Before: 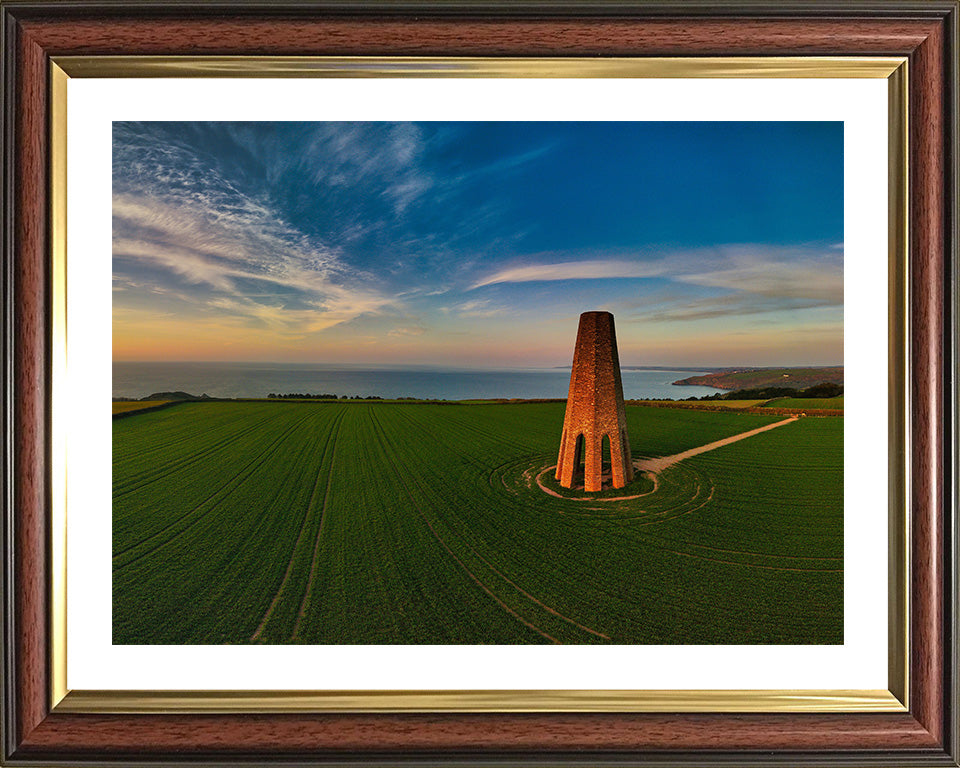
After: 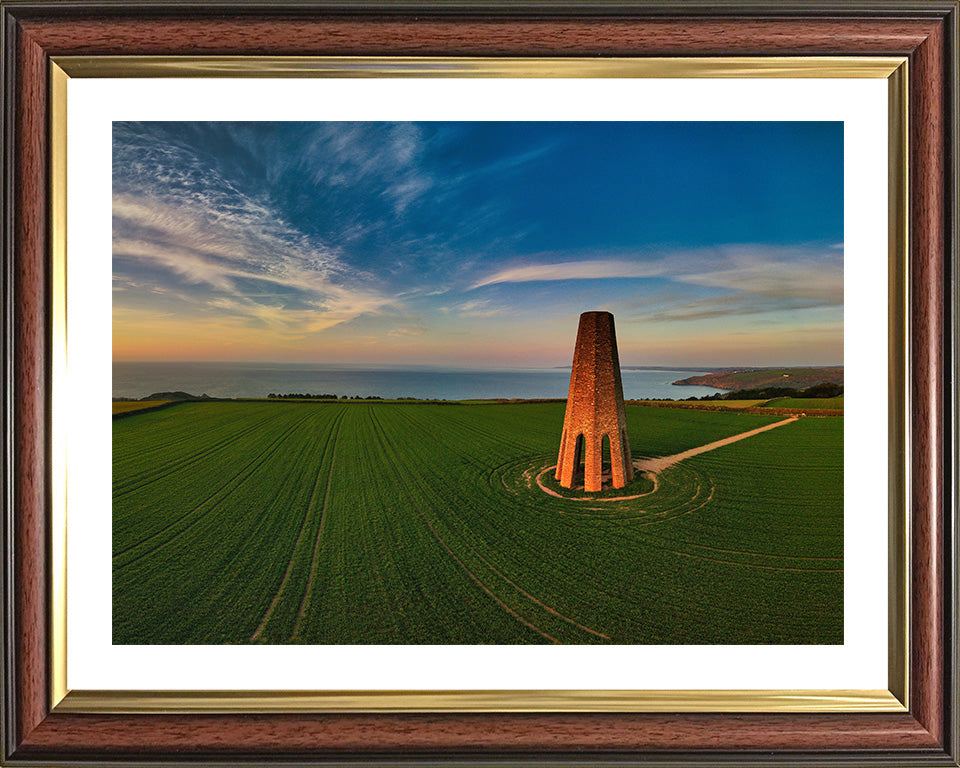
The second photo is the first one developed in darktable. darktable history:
shadows and highlights: shadows 60.78, highlights color adjustment 72.45%, soften with gaussian
